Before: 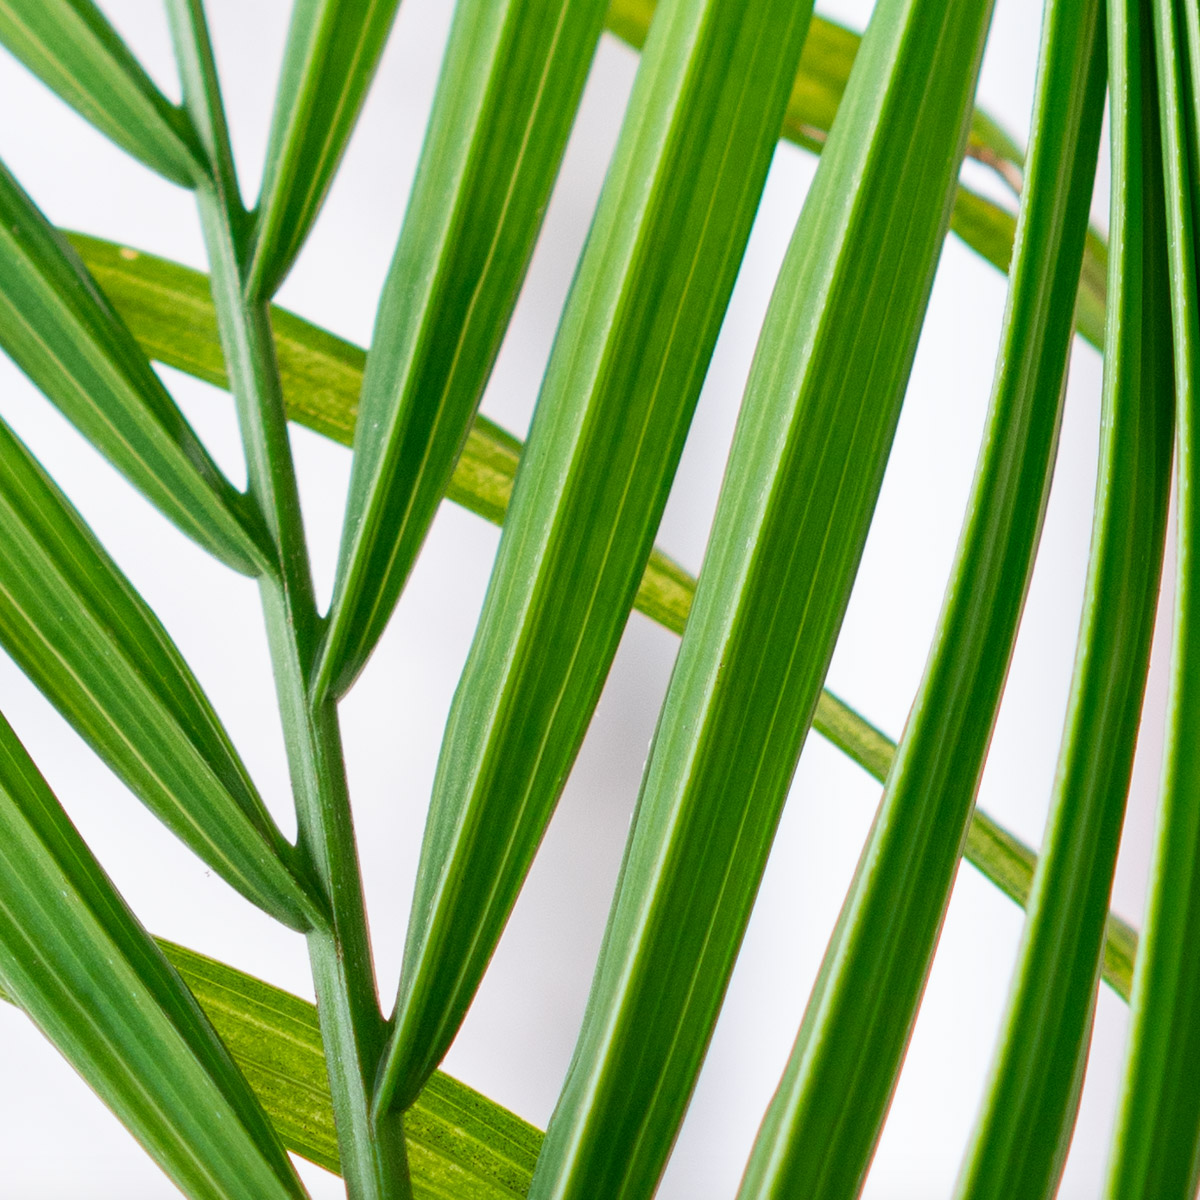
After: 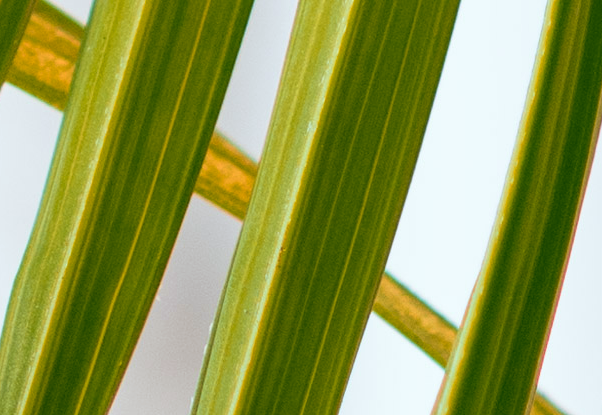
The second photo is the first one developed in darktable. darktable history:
crop: left 36.607%, top 34.735%, right 13.146%, bottom 30.611%
velvia: strength 21.76%
color zones: curves: ch1 [(0.24, 0.634) (0.75, 0.5)]; ch2 [(0.253, 0.437) (0.745, 0.491)], mix 102.12%
color balance: lift [1, 0.994, 1.002, 1.006], gamma [0.957, 1.081, 1.016, 0.919], gain [0.97, 0.972, 1.01, 1.028], input saturation 91.06%, output saturation 79.8%
